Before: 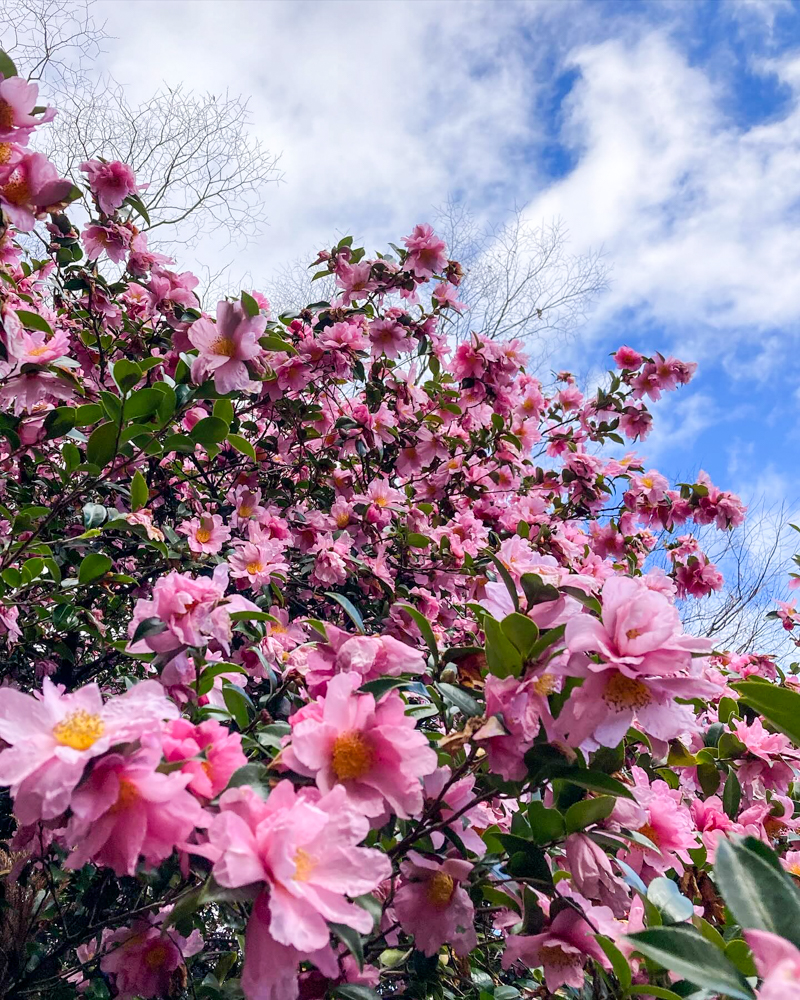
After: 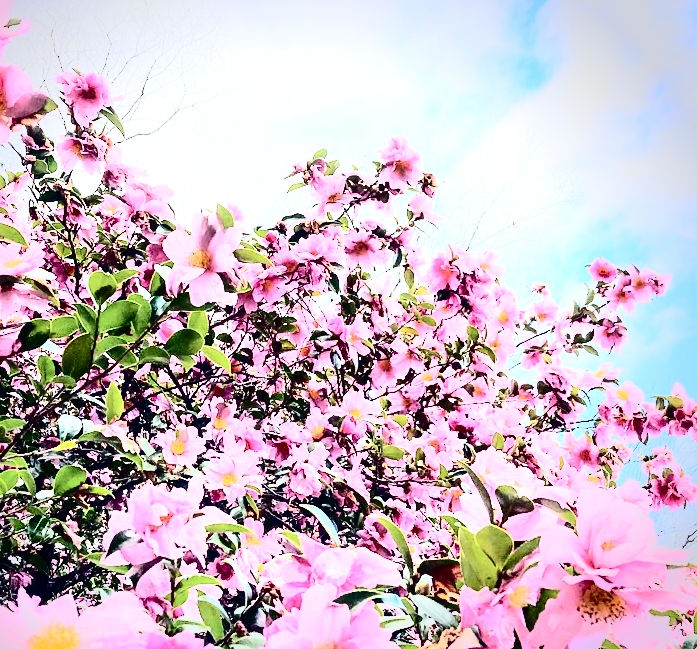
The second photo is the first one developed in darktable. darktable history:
base curve: curves: ch0 [(0, 0) (0.028, 0.03) (0.121, 0.232) (0.46, 0.748) (0.859, 0.968) (1, 1)]
exposure: exposure 1.238 EV, compensate highlight preservation false
crop: left 3.14%, top 8.89%, right 9.64%, bottom 26.121%
vignetting: brightness -0.387, saturation 0.007, center (-0.148, 0.012), automatic ratio true
contrast brightness saturation: contrast 0.513, saturation -0.086
